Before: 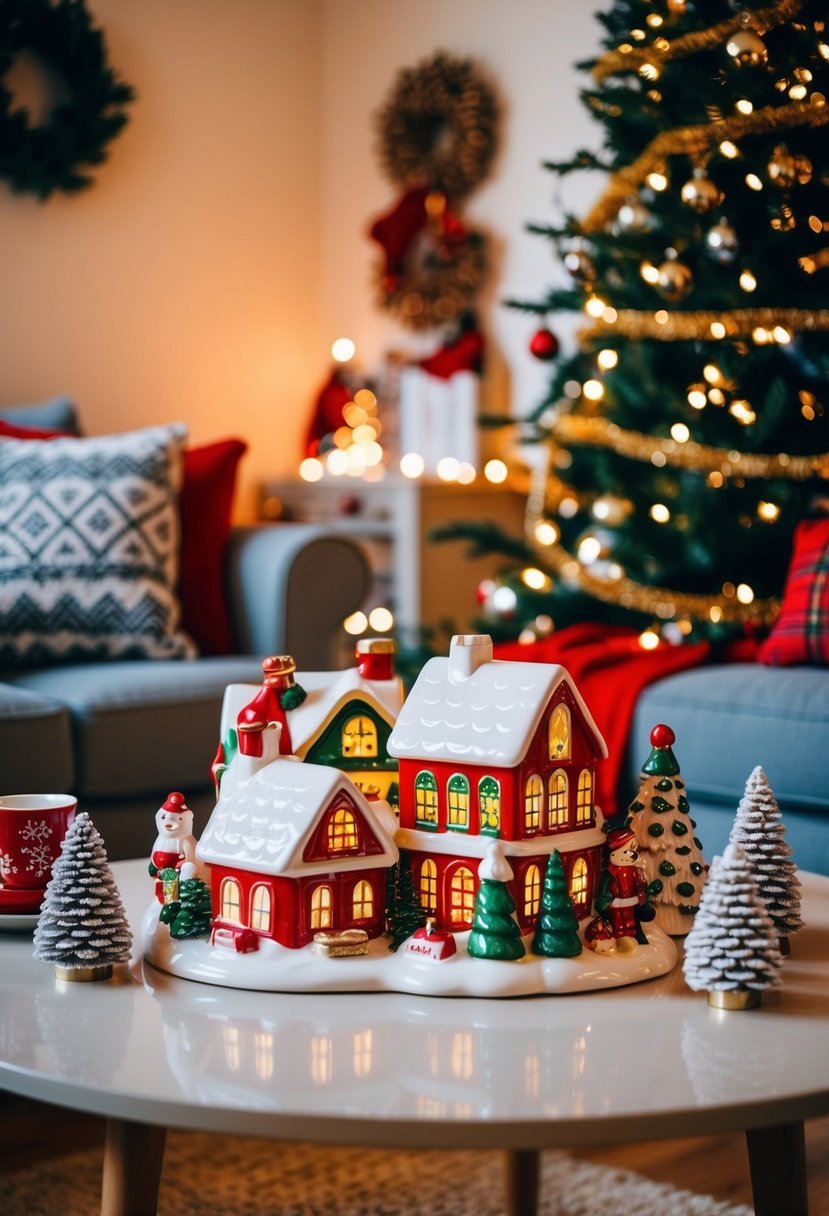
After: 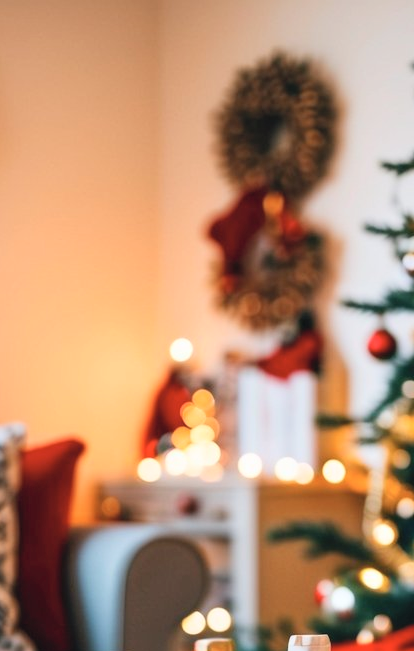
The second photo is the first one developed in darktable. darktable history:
contrast brightness saturation: contrast 0.14, brightness 0.21
crop: left 19.556%, right 30.401%, bottom 46.458%
